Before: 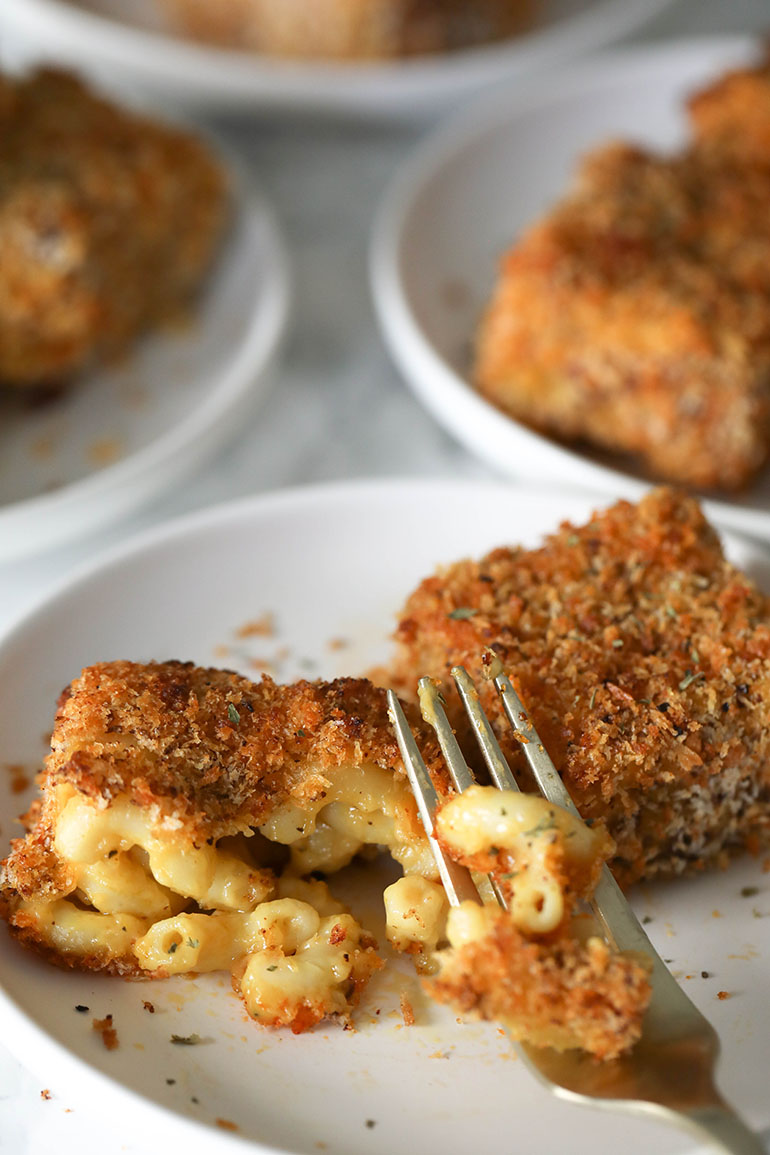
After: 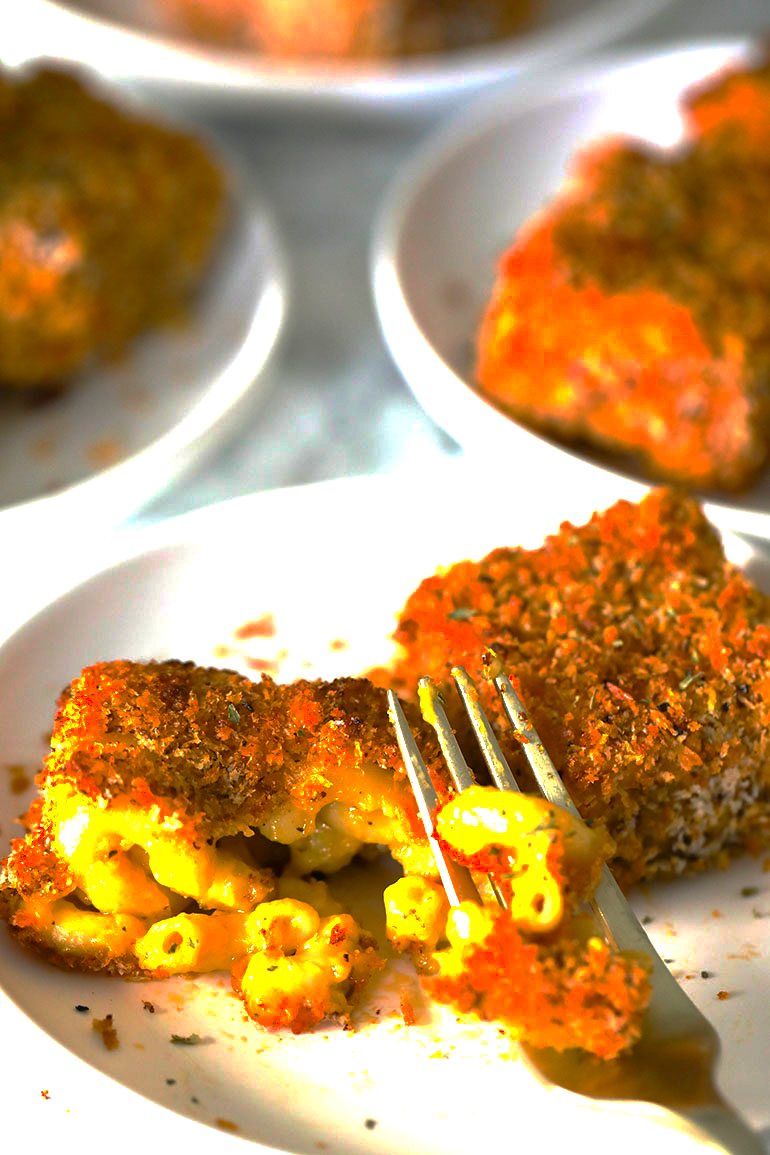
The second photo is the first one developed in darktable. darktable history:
base curve: curves: ch0 [(0, 0) (0.841, 0.609) (1, 1)], preserve colors none
tone equalizer: -8 EV -0.448 EV, -7 EV -0.419 EV, -6 EV -0.322 EV, -5 EV -0.231 EV, -3 EV 0.204 EV, -2 EV 0.322 EV, -1 EV 0.394 EV, +0 EV 0.416 EV
color balance rgb: shadows lift › chroma 2.015%, shadows lift › hue 216.47°, perceptual saturation grading › global saturation 30.001%, global vibrance 15.657%
exposure: exposure 0.76 EV, compensate highlight preservation false
